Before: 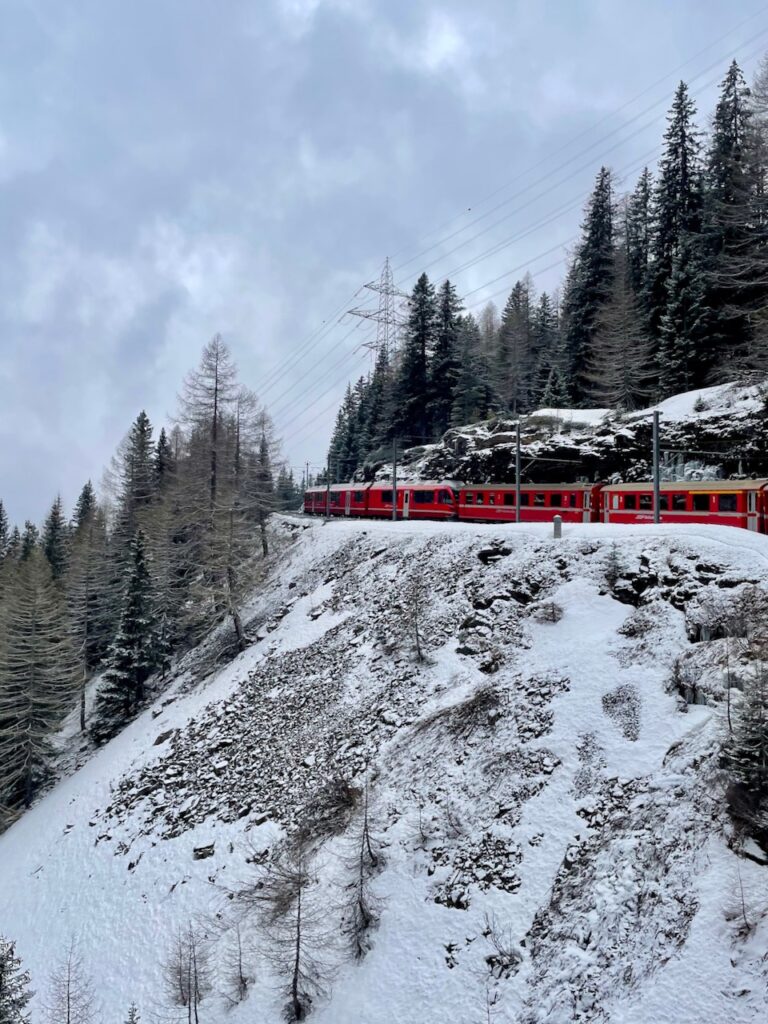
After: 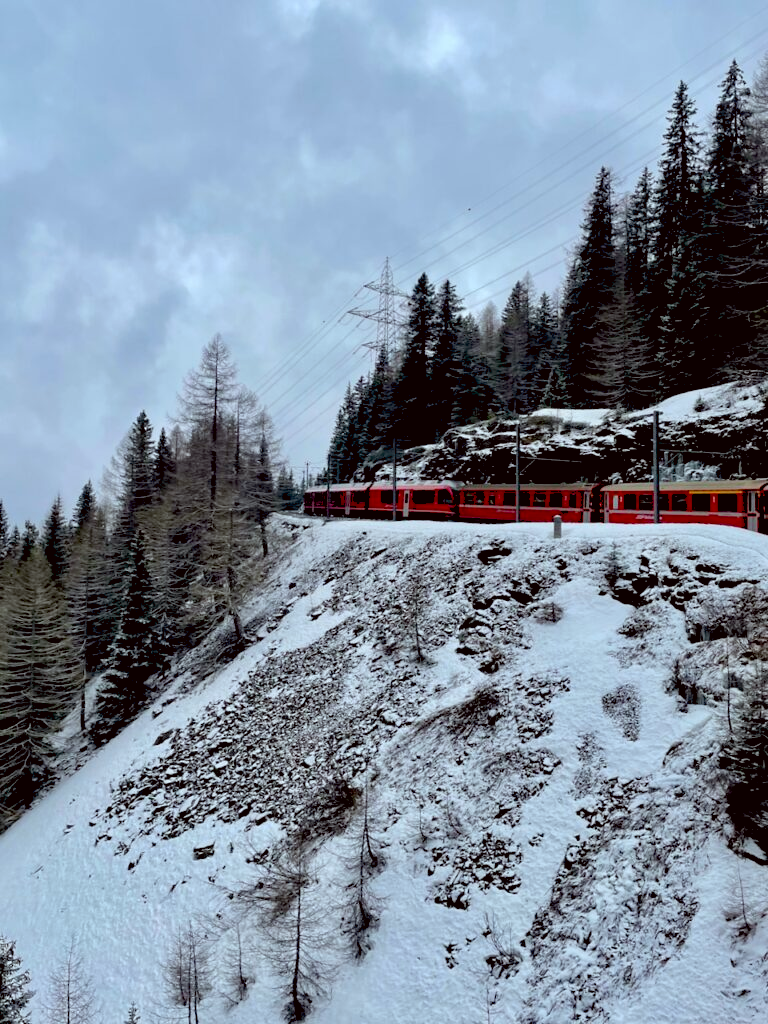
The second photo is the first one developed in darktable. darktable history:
exposure: black level correction 0.029, exposure -0.073 EV, compensate highlight preservation false
color correction: highlights a* -4.98, highlights b* -3.76, shadows a* 3.83, shadows b* 4.08
